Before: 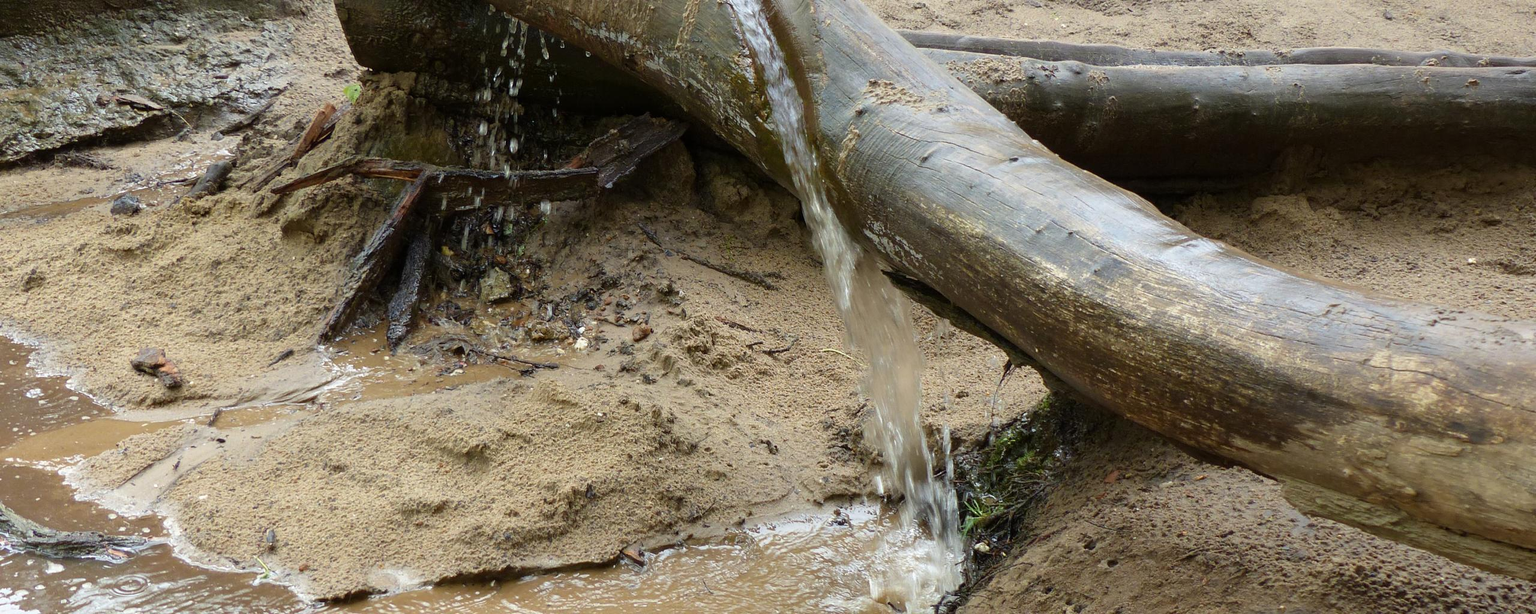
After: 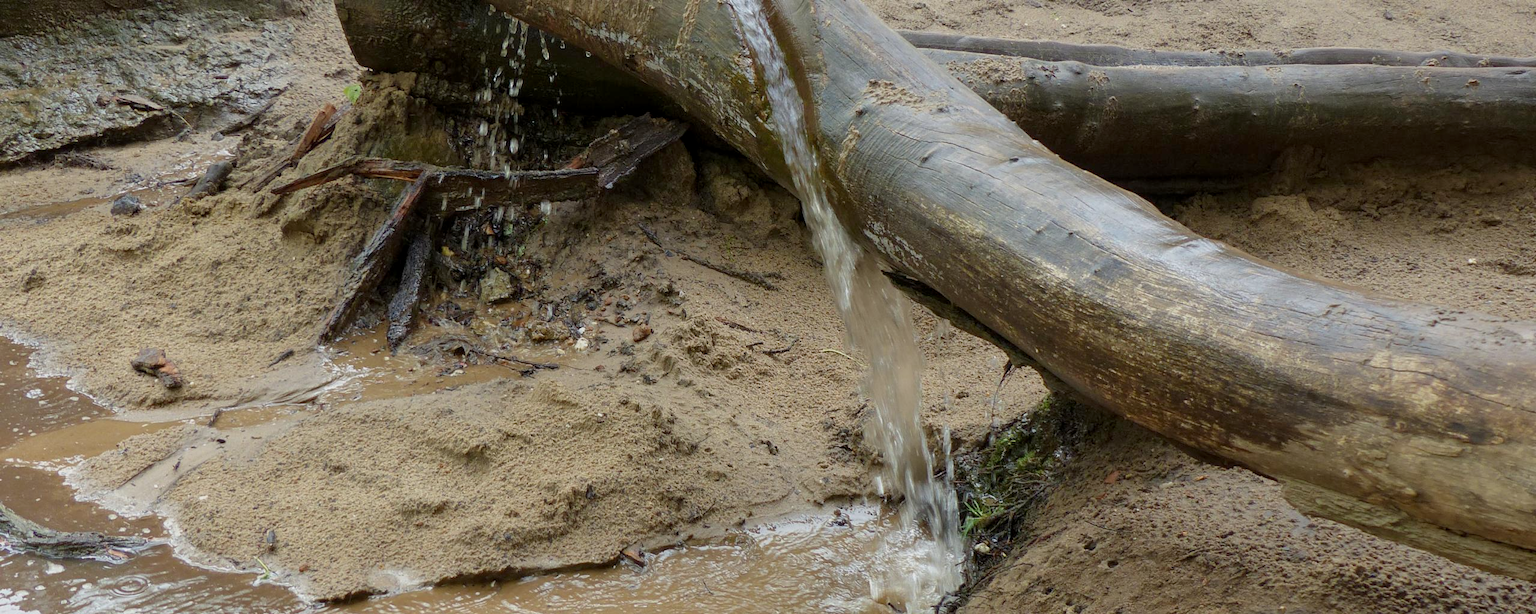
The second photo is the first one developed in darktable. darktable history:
local contrast: highlights 100%, shadows 100%, detail 120%, midtone range 0.2
tone equalizer: -8 EV 0.25 EV, -7 EV 0.417 EV, -6 EV 0.417 EV, -5 EV 0.25 EV, -3 EV -0.25 EV, -2 EV -0.417 EV, -1 EV -0.417 EV, +0 EV -0.25 EV, edges refinement/feathering 500, mask exposure compensation -1.57 EV, preserve details guided filter
